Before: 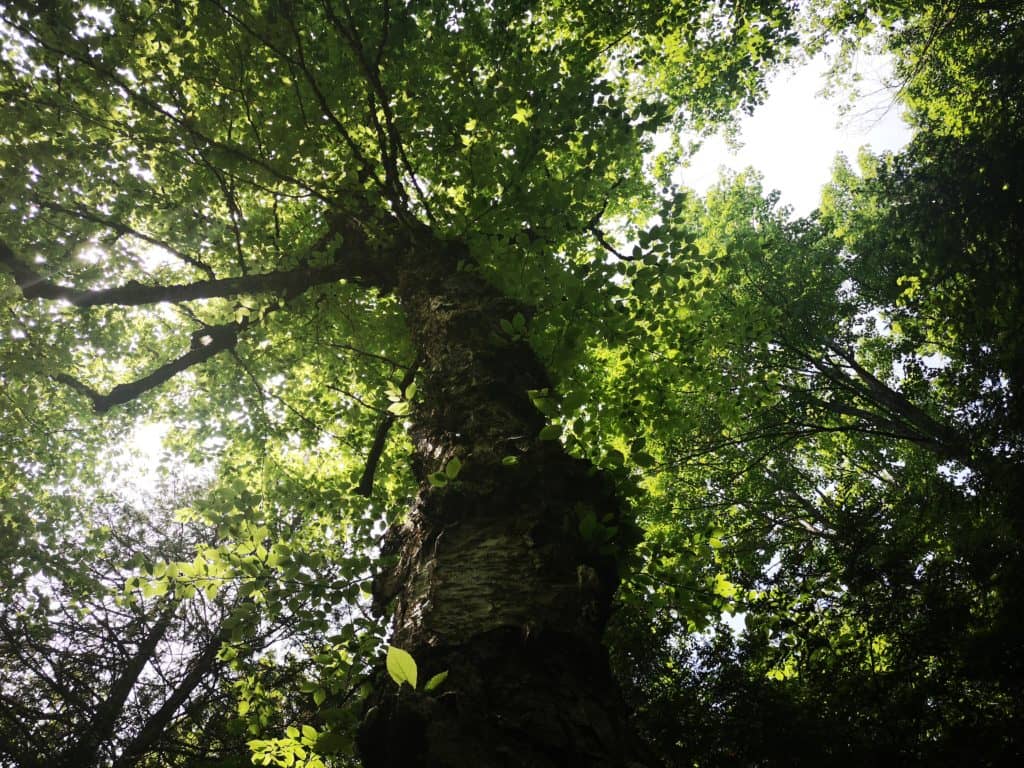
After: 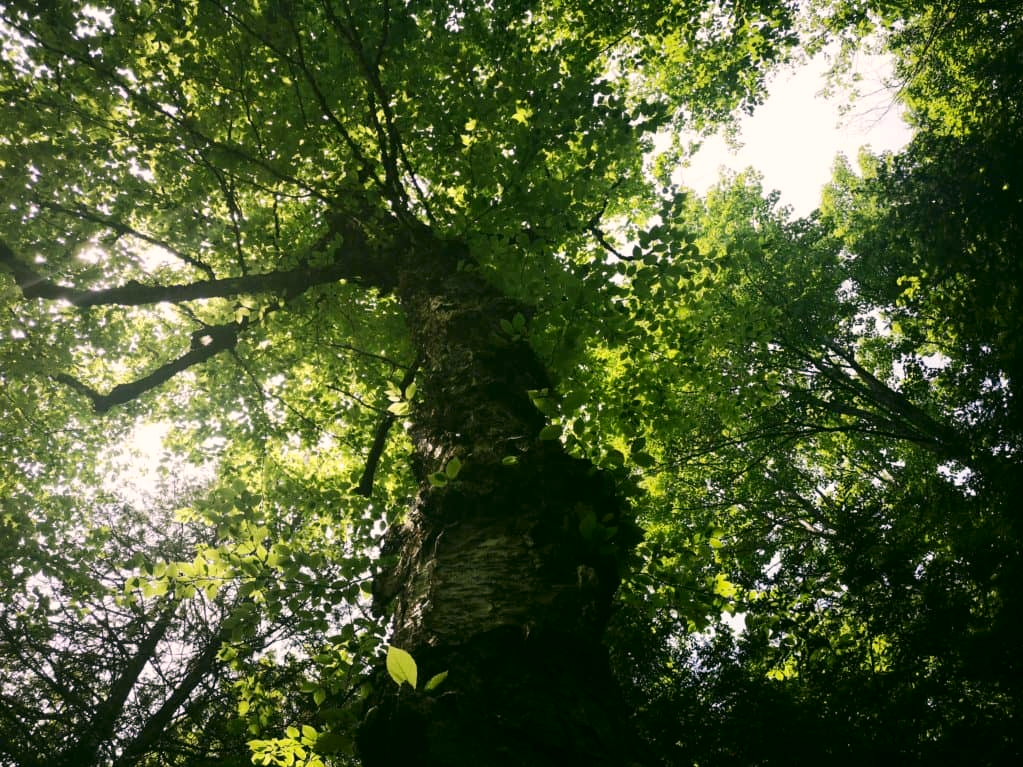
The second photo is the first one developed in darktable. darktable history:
color correction: highlights a* 4.25, highlights b* 4.93, shadows a* -8, shadows b* 4.91
crop and rotate: left 0.078%, bottom 0.003%
